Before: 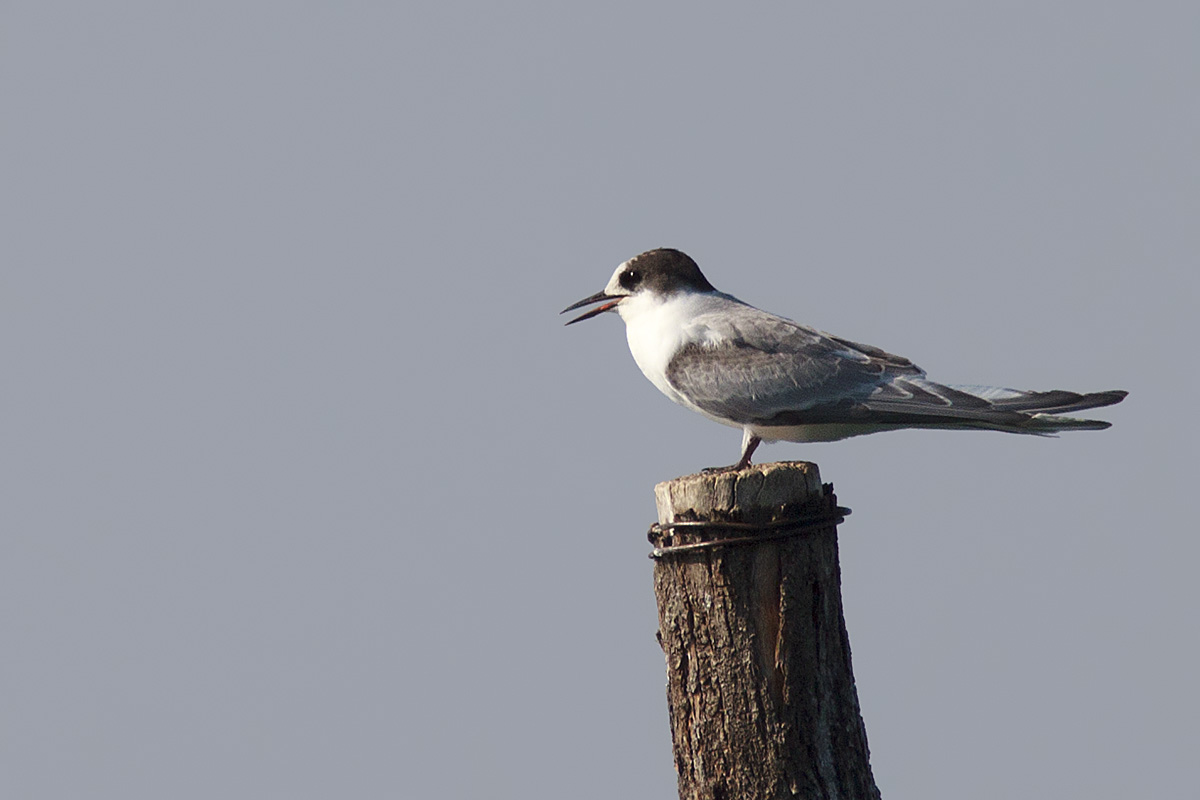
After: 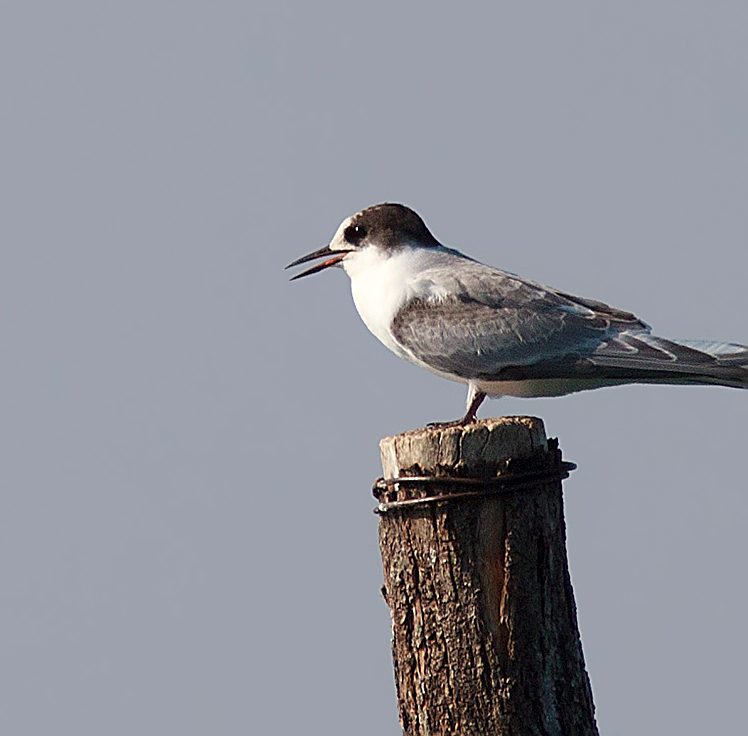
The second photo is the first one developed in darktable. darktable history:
crop and rotate: left 22.918%, top 5.629%, right 14.711%, bottom 2.247%
sharpen: on, module defaults
